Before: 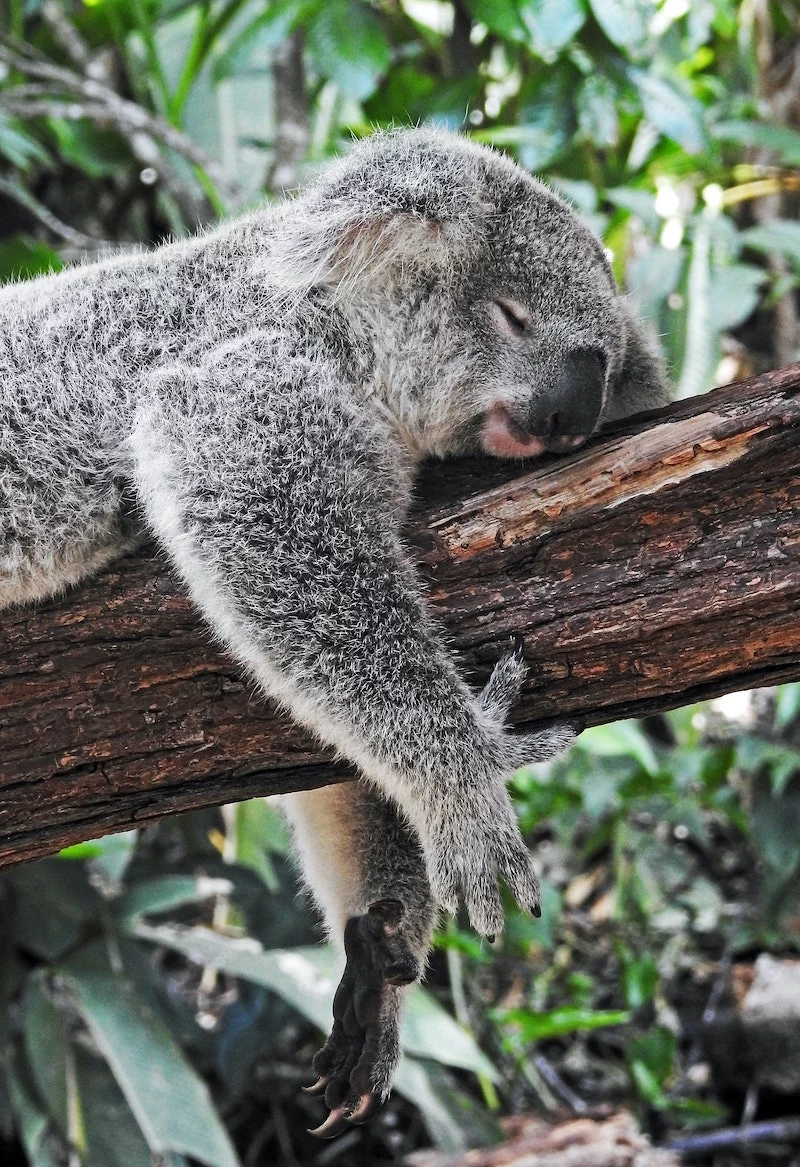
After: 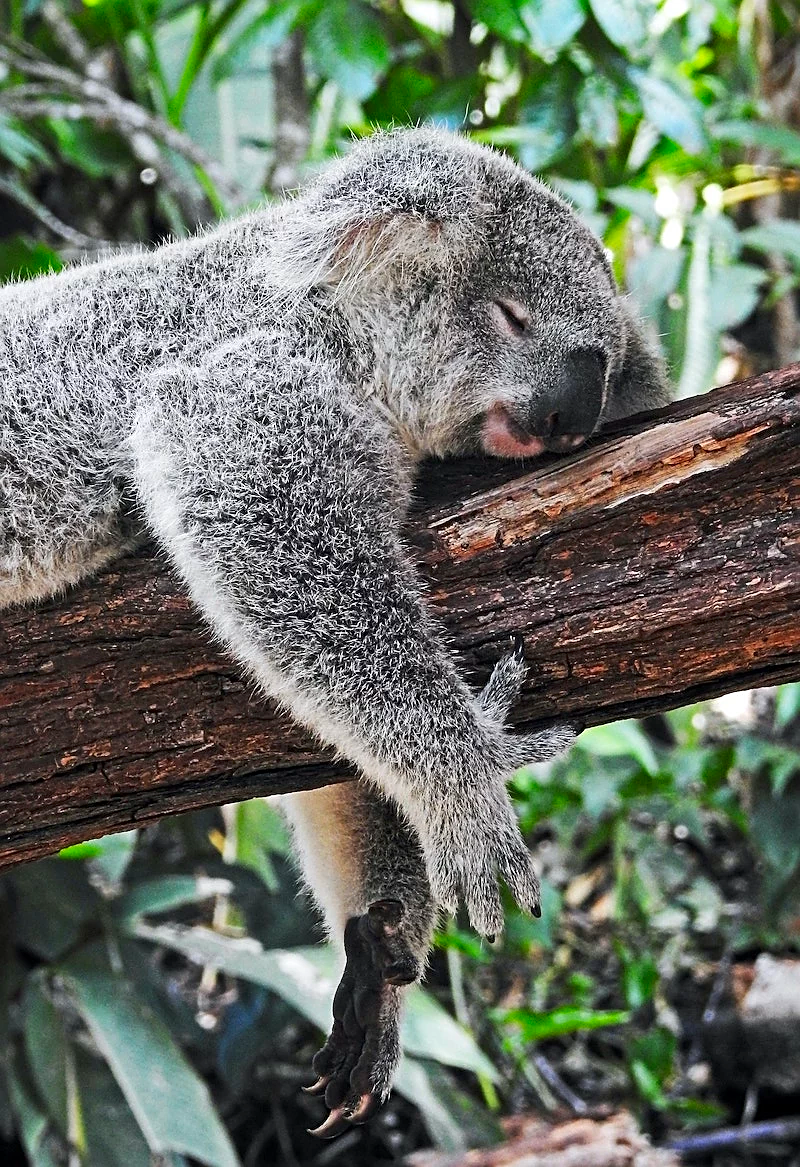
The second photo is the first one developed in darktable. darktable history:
sharpen: on, module defaults
contrast brightness saturation: contrast 0.092, saturation 0.283
